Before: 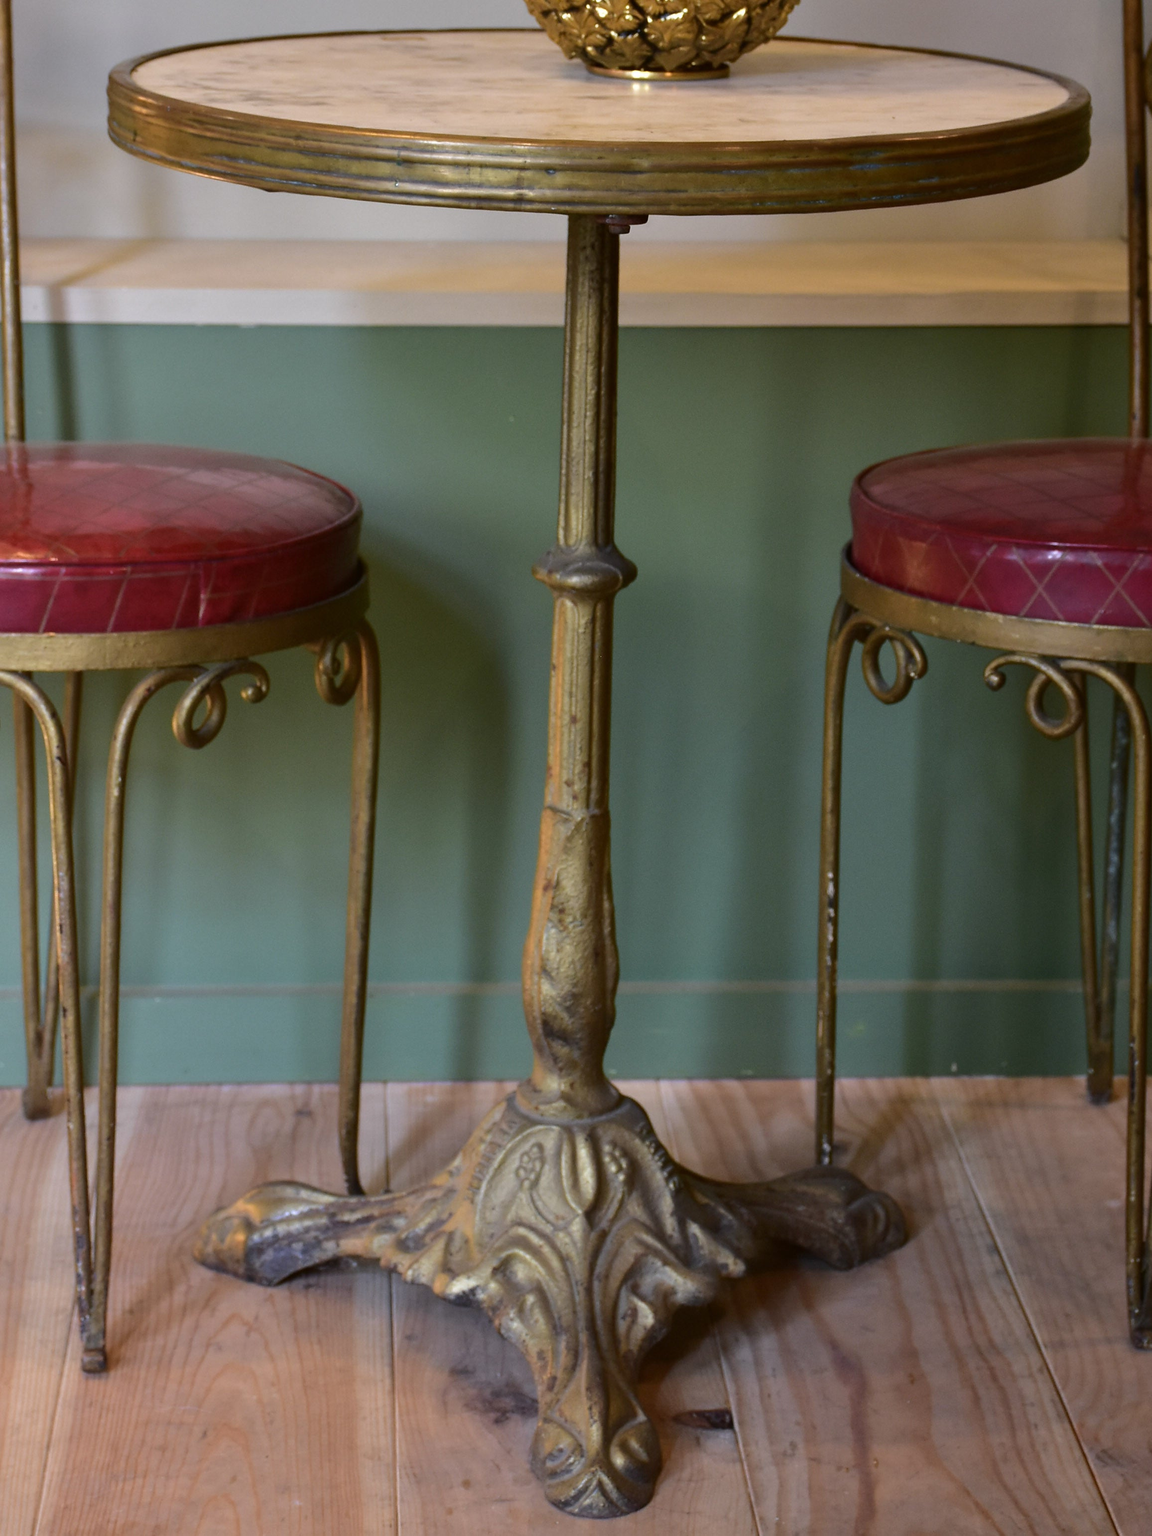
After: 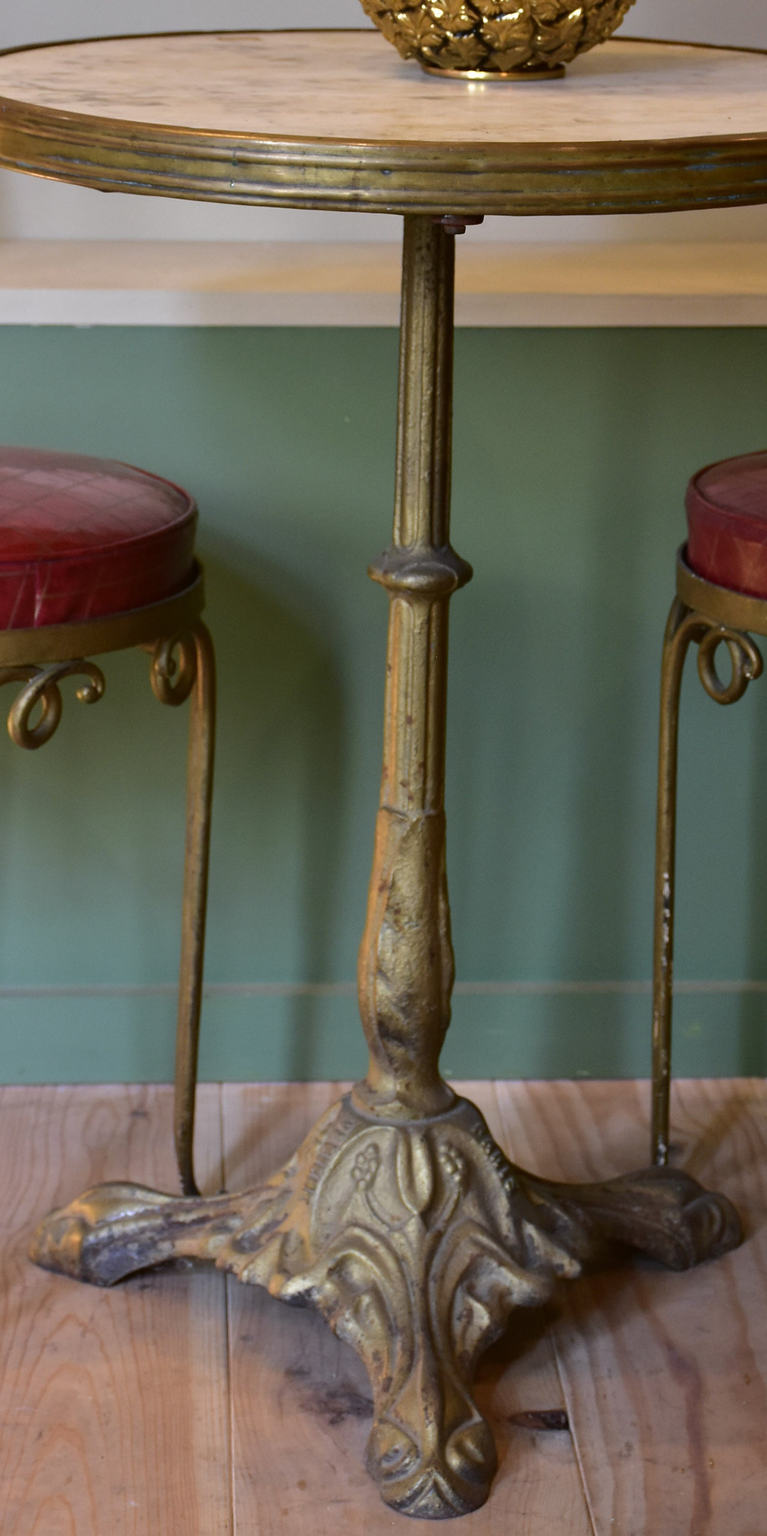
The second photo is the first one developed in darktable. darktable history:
crop and rotate: left 14.385%, right 18.948%
